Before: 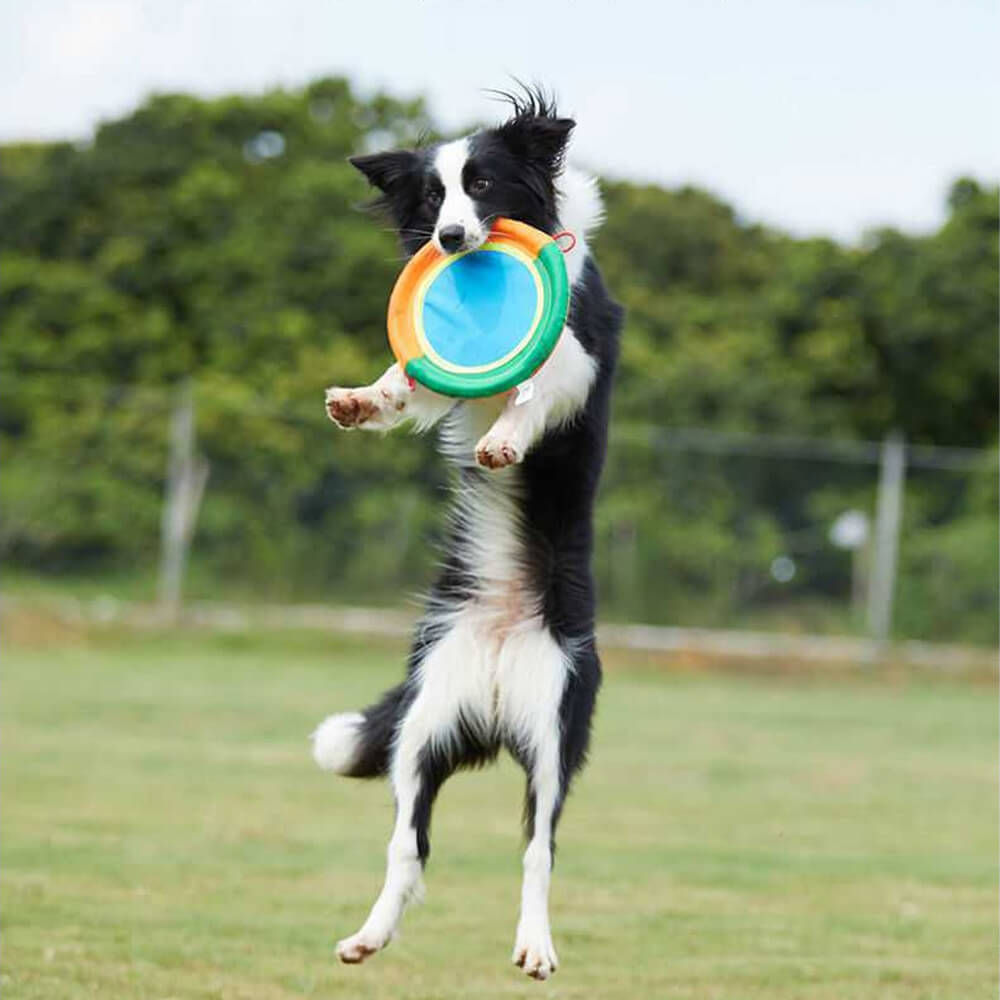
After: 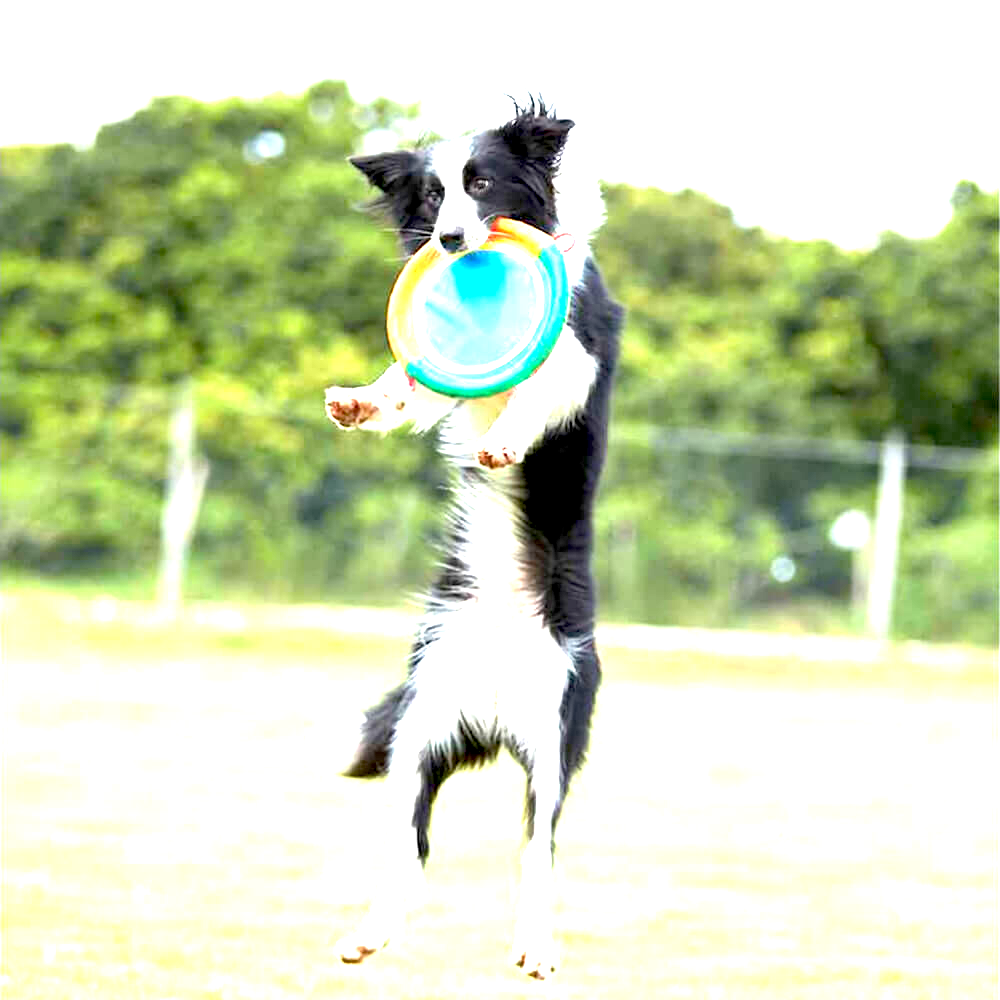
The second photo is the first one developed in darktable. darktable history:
exposure: black level correction 0.005, exposure 2.065 EV, compensate highlight preservation false
